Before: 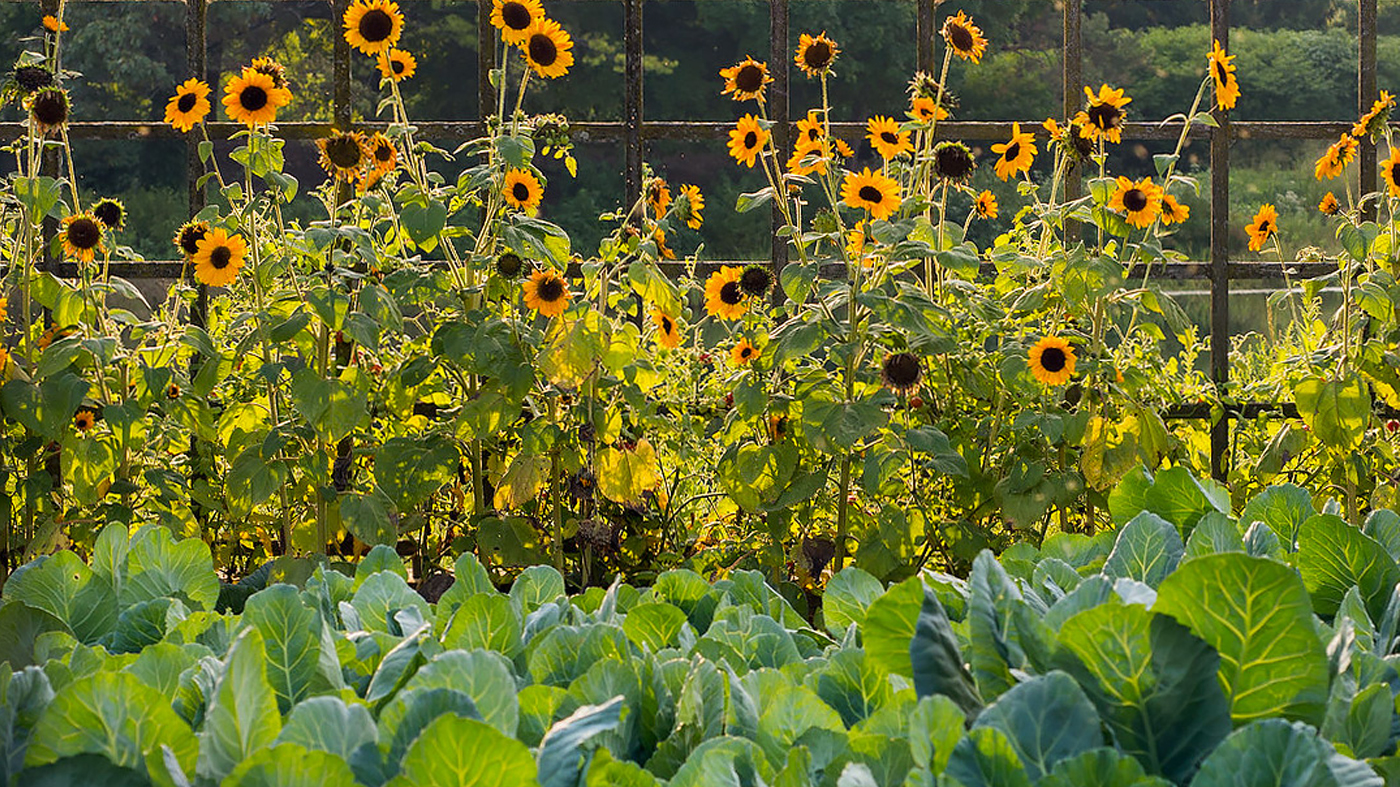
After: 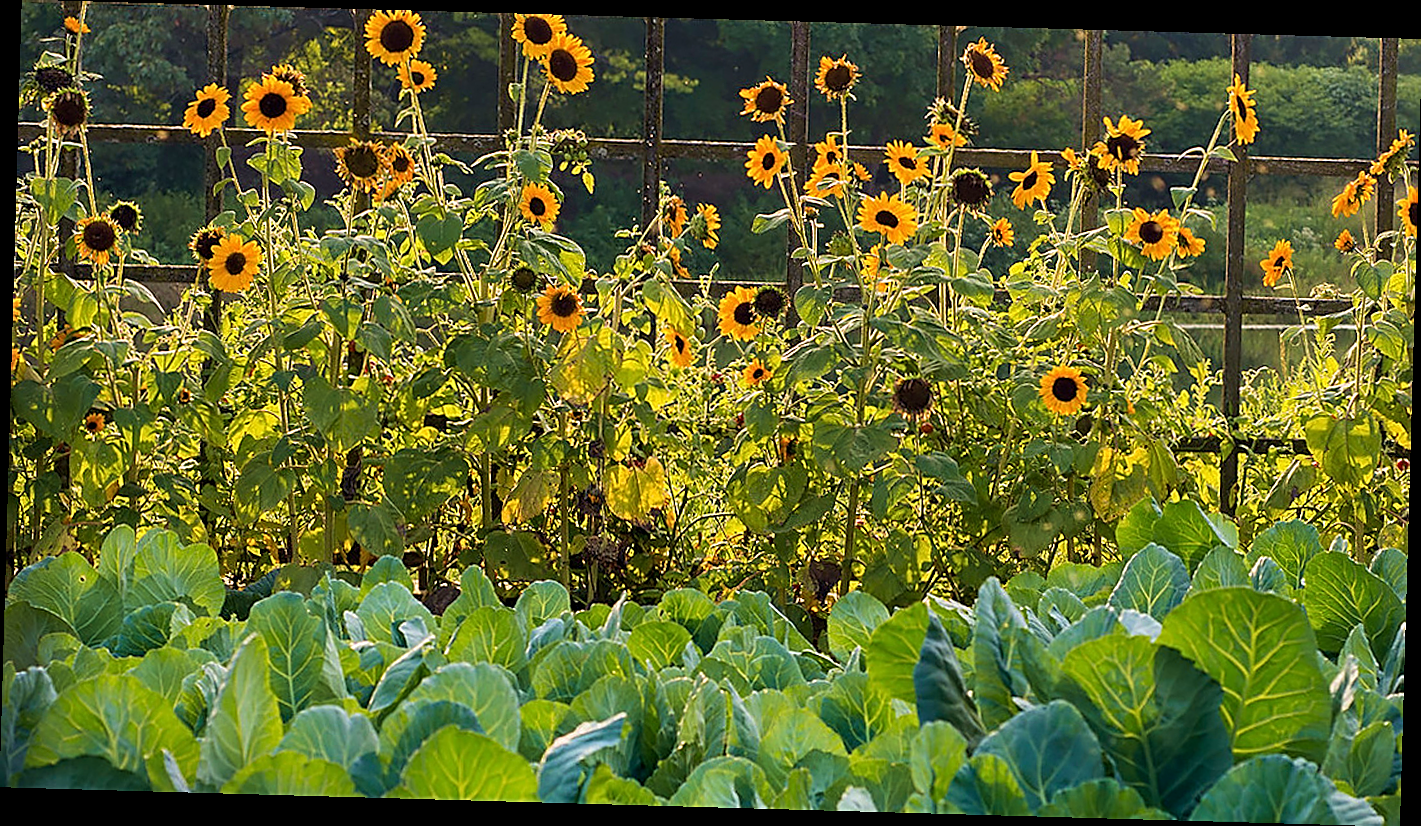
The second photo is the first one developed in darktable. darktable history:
sharpen: amount 0.595
crop and rotate: angle -1.62°
velvia: strength 37%
